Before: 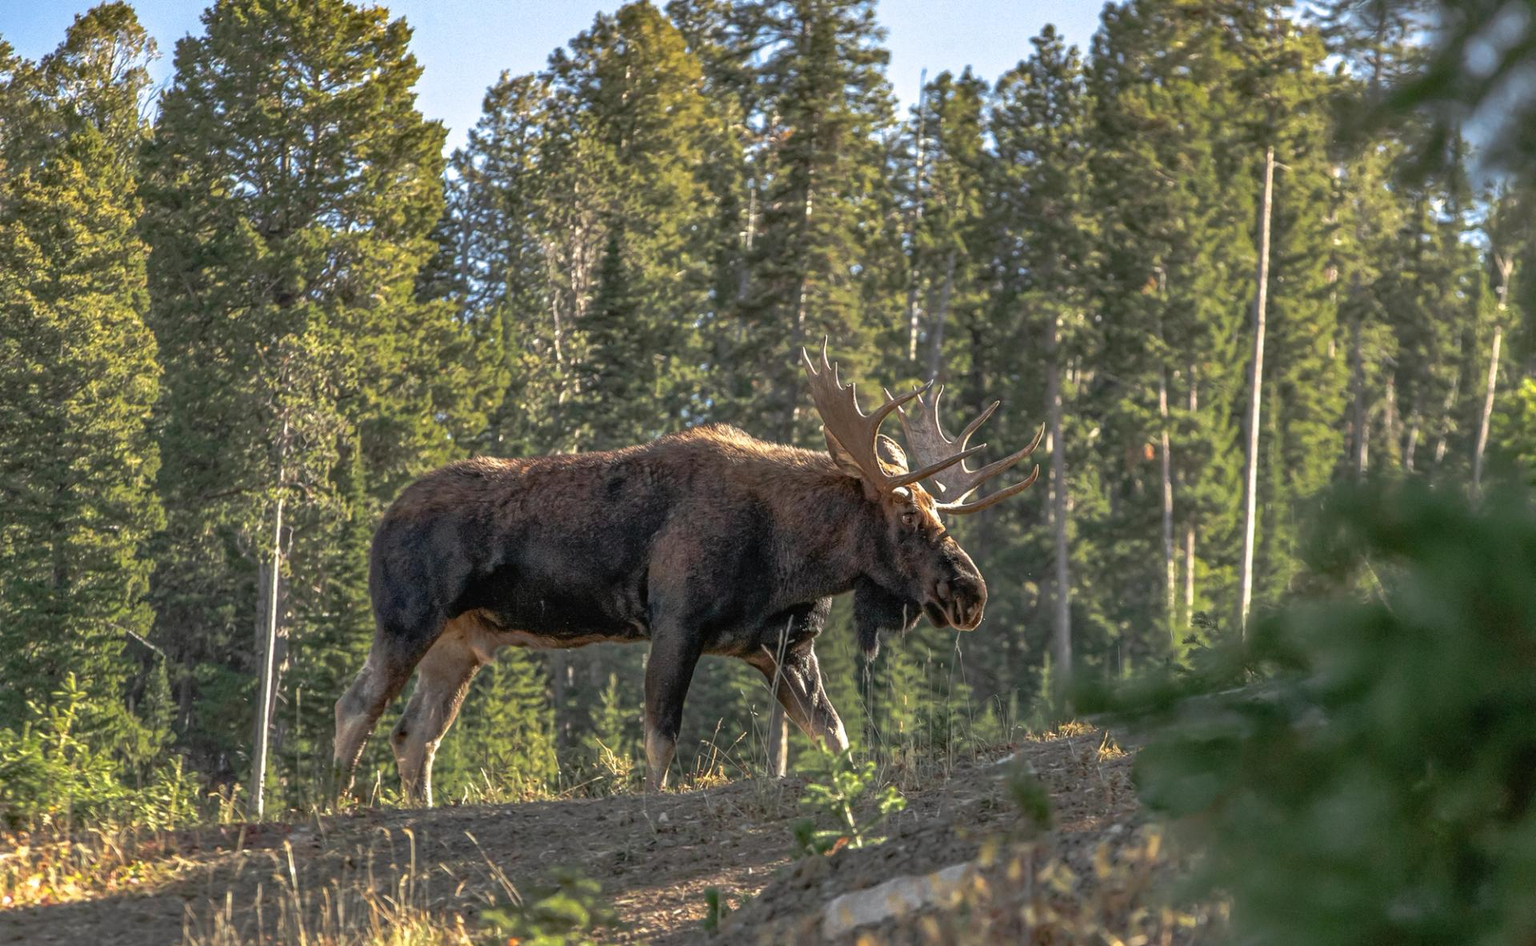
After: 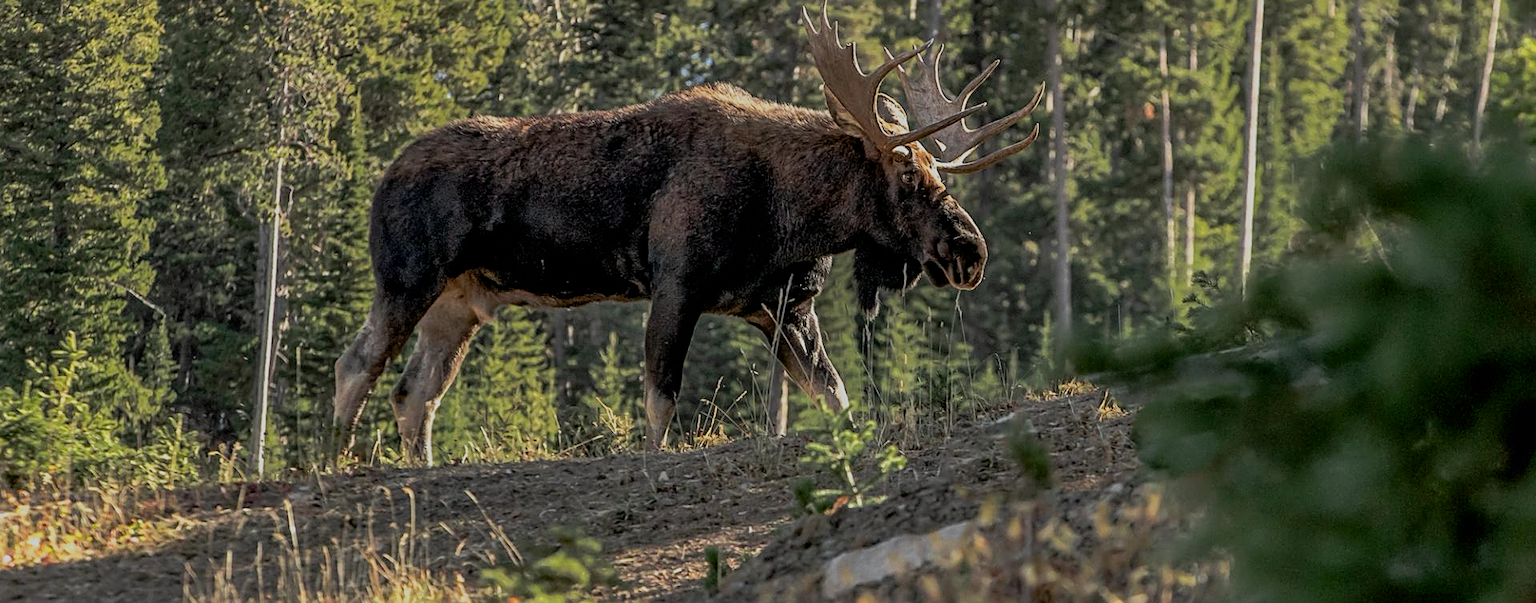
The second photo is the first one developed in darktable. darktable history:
exposure: black level correction 0.009, exposure -0.164 EV, compensate highlight preservation false
filmic rgb: black relative exposure -8.5 EV, white relative exposure 5.54 EV, hardness 3.38, contrast 1.021
crop and rotate: top 36.185%
sharpen: on, module defaults
